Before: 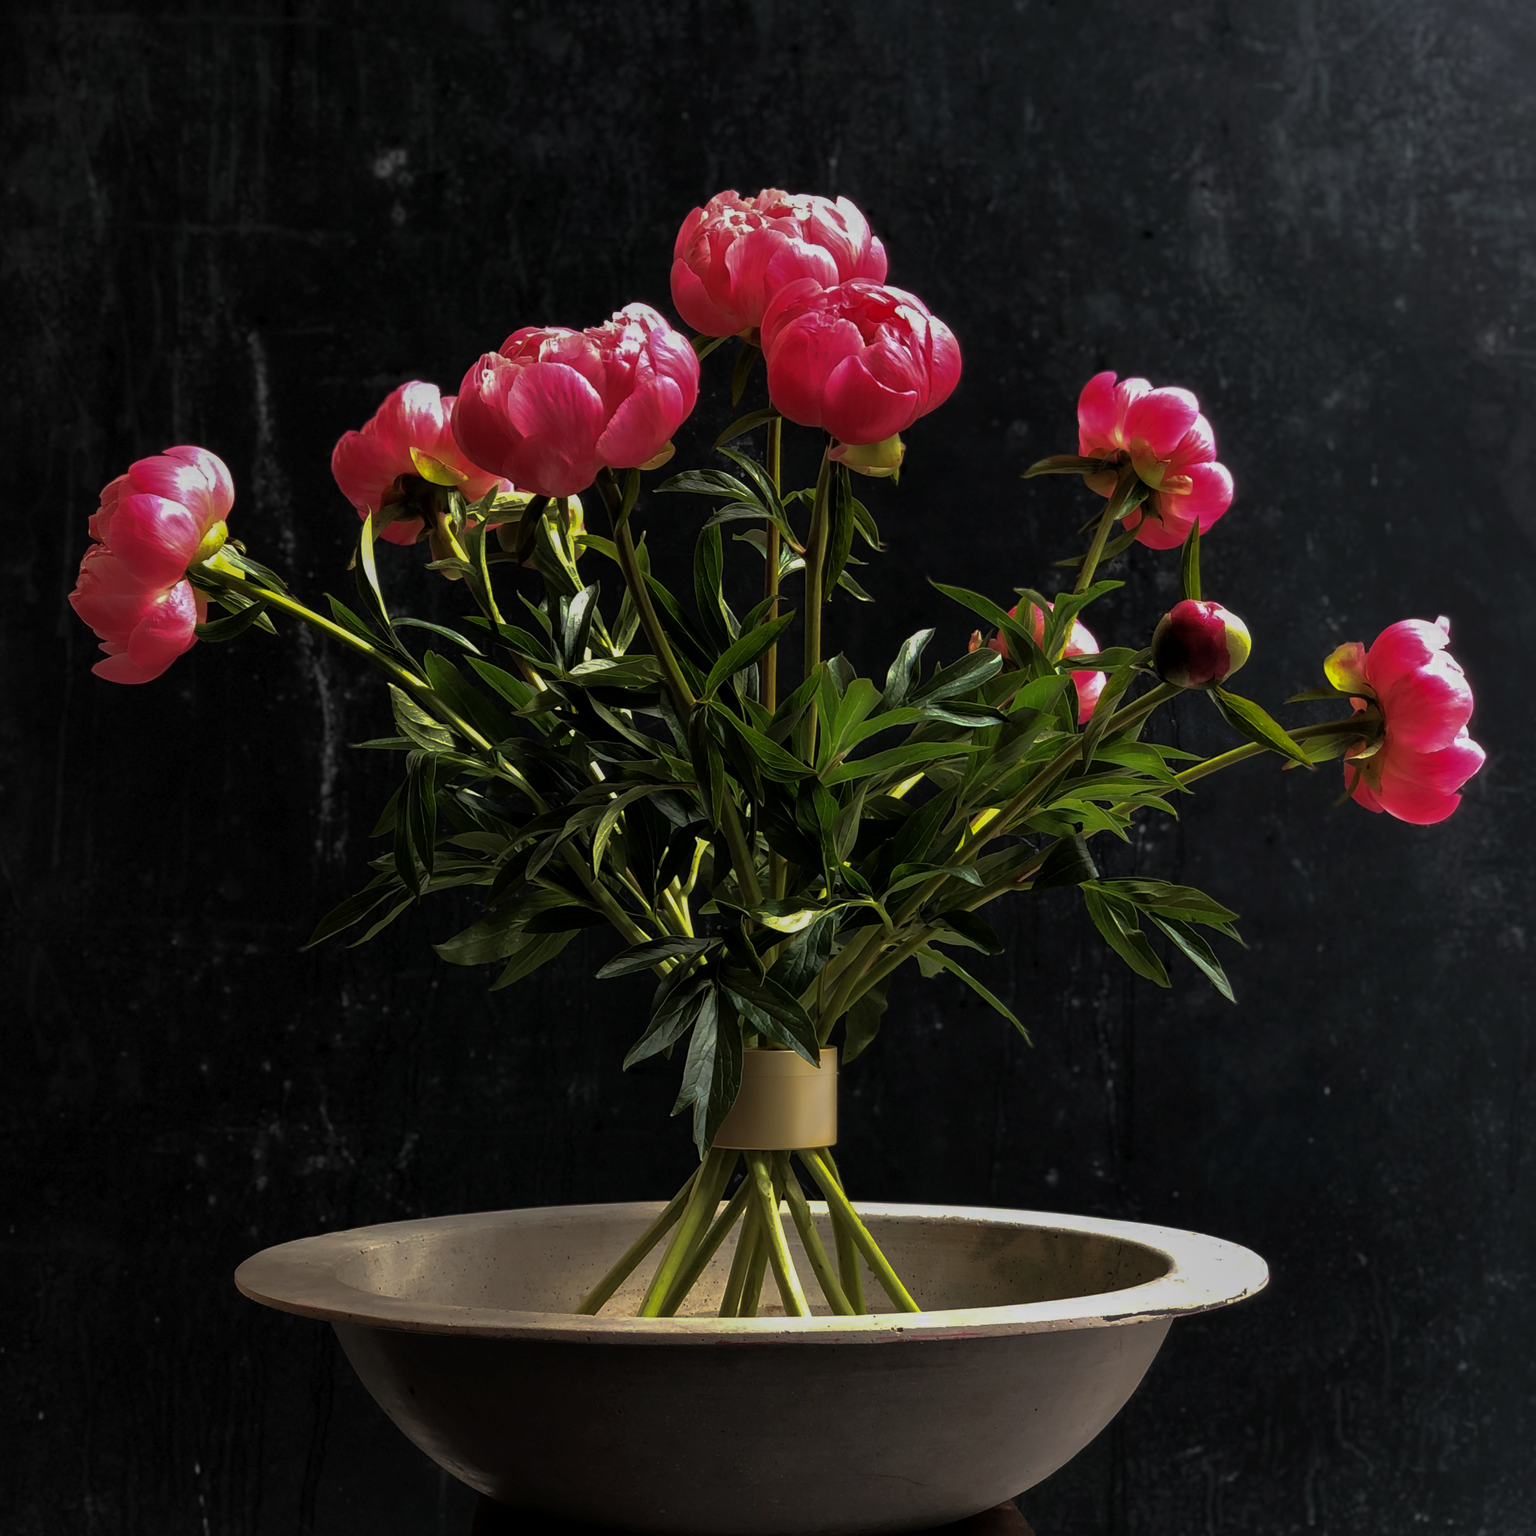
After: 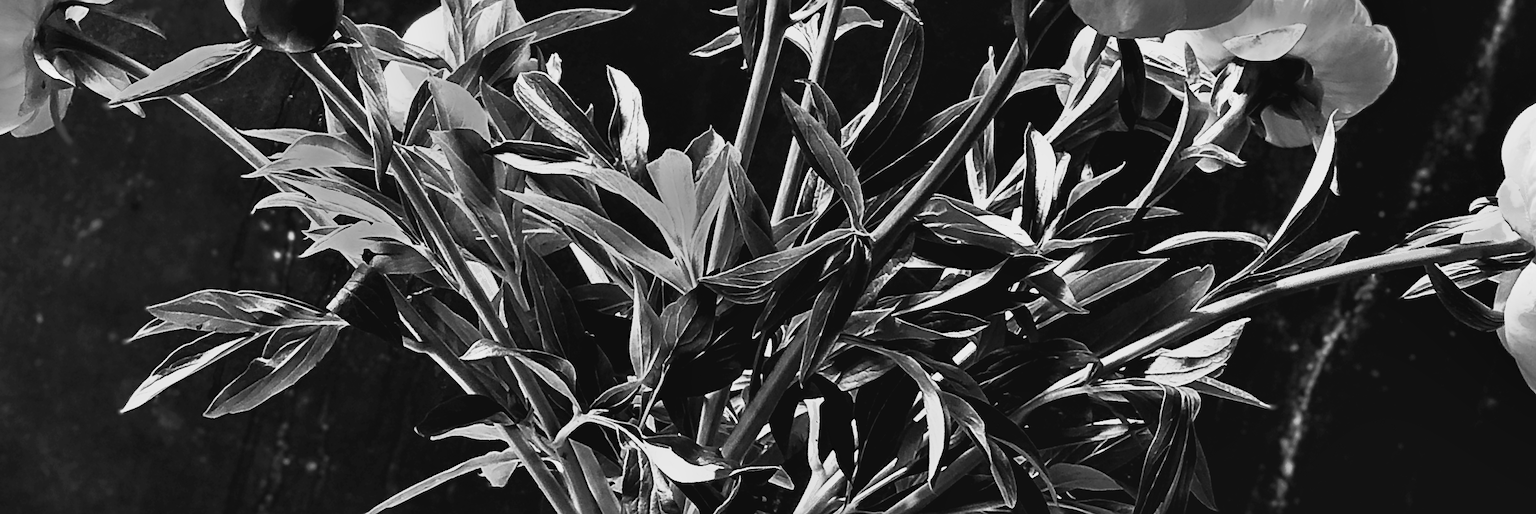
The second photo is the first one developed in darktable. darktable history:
monochrome: a 26.22, b 42.67, size 0.8
crop and rotate: angle 16.12°, top 30.835%, bottom 35.653%
contrast brightness saturation: contrast 1, brightness 1, saturation 1
sharpen: radius 1.864, amount 0.398, threshold 1.271
exposure: black level correction 0, exposure 1.4 EV, compensate highlight preservation false
filmic rgb: black relative exposure -5 EV, white relative exposure 3.5 EV, hardness 3.19, contrast 1.3, highlights saturation mix -50%
rotate and perspective: rotation 0.174°, lens shift (vertical) 0.013, lens shift (horizontal) 0.019, shear 0.001, automatic cropping original format, crop left 0.007, crop right 0.991, crop top 0.016, crop bottom 0.997
shadows and highlights: shadows 40, highlights -54, highlights color adjustment 46%, low approximation 0.01, soften with gaussian
